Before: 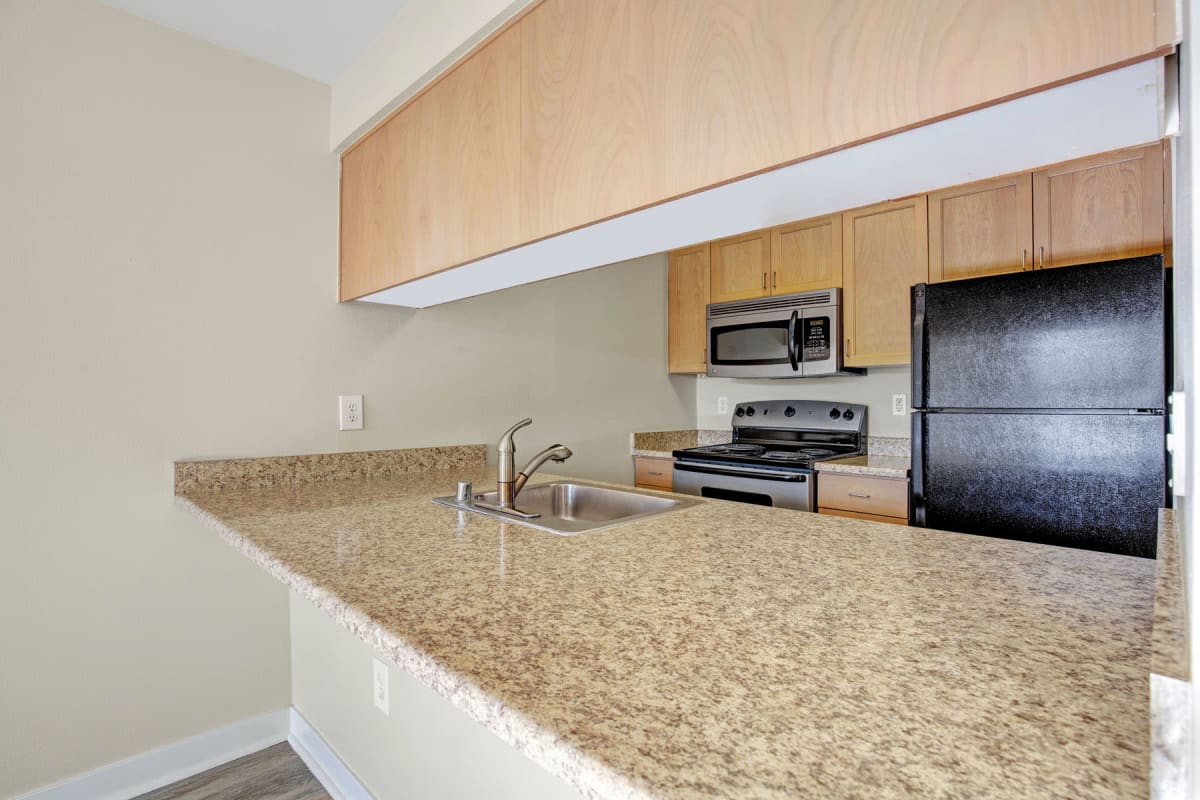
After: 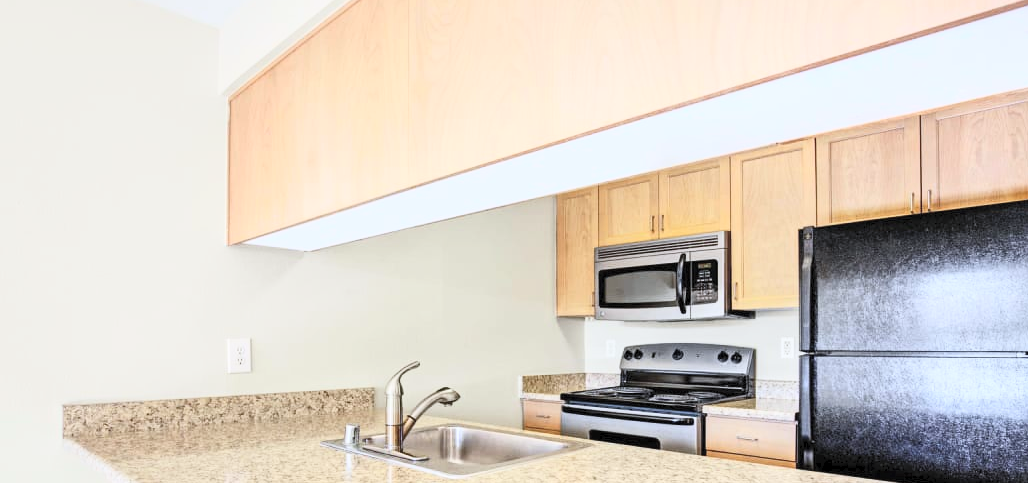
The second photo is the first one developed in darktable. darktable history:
crop and rotate: left 9.345%, top 7.22%, right 4.982%, bottom 32.331%
contrast brightness saturation: contrast 0.39, brightness 0.53
white balance: red 0.976, blue 1.04
